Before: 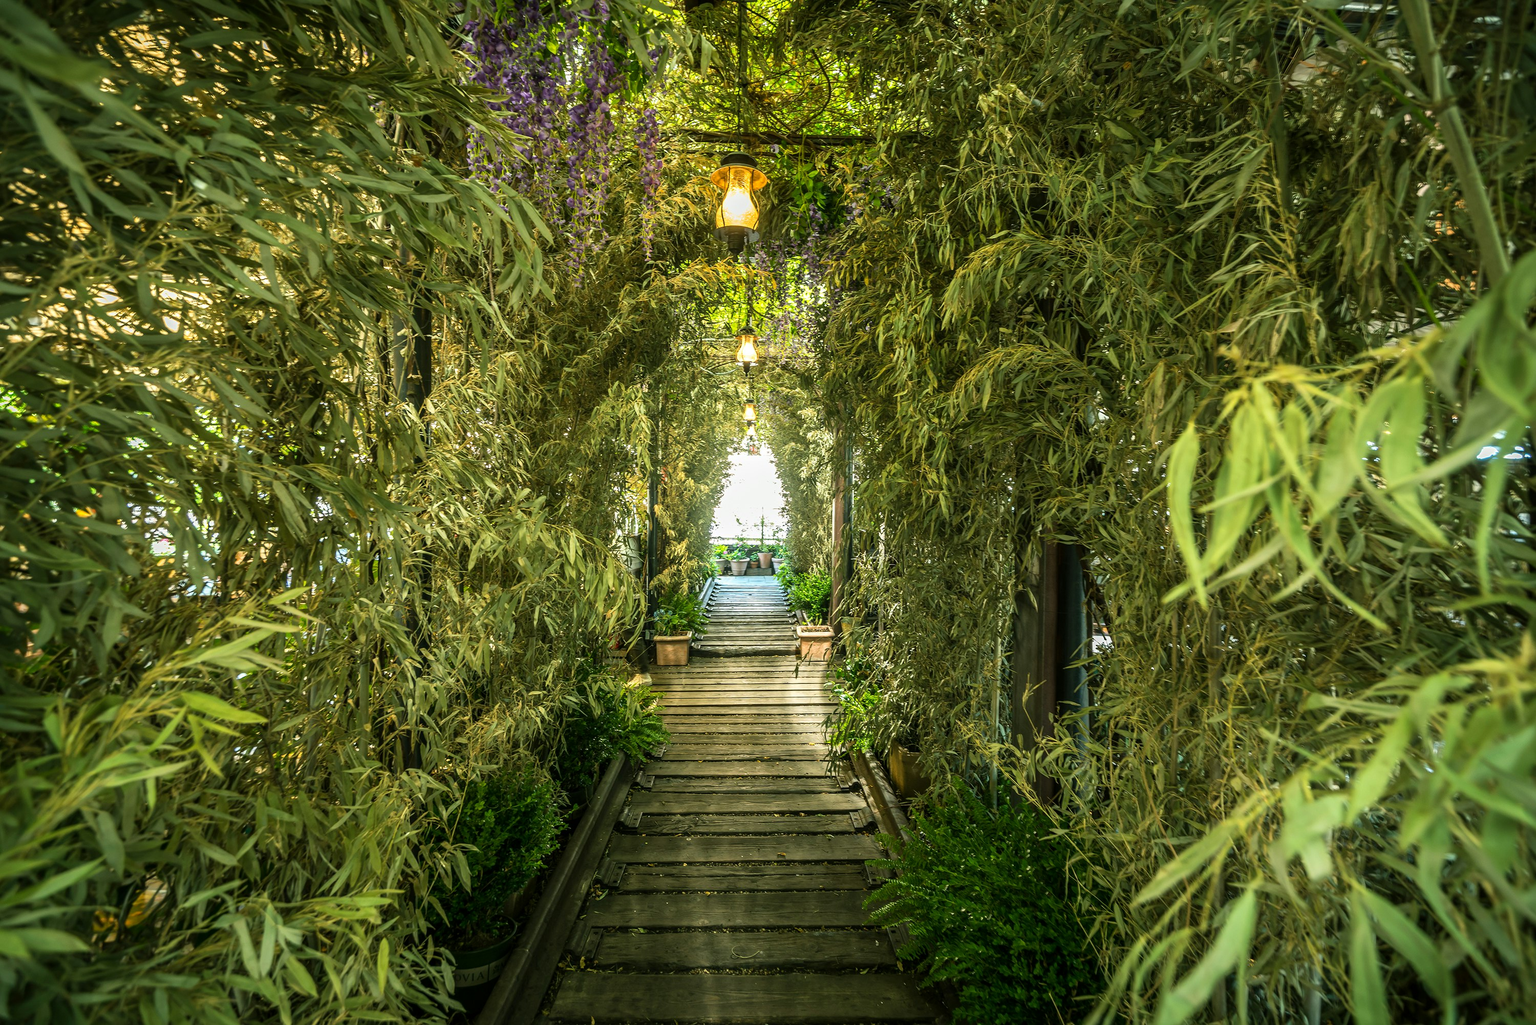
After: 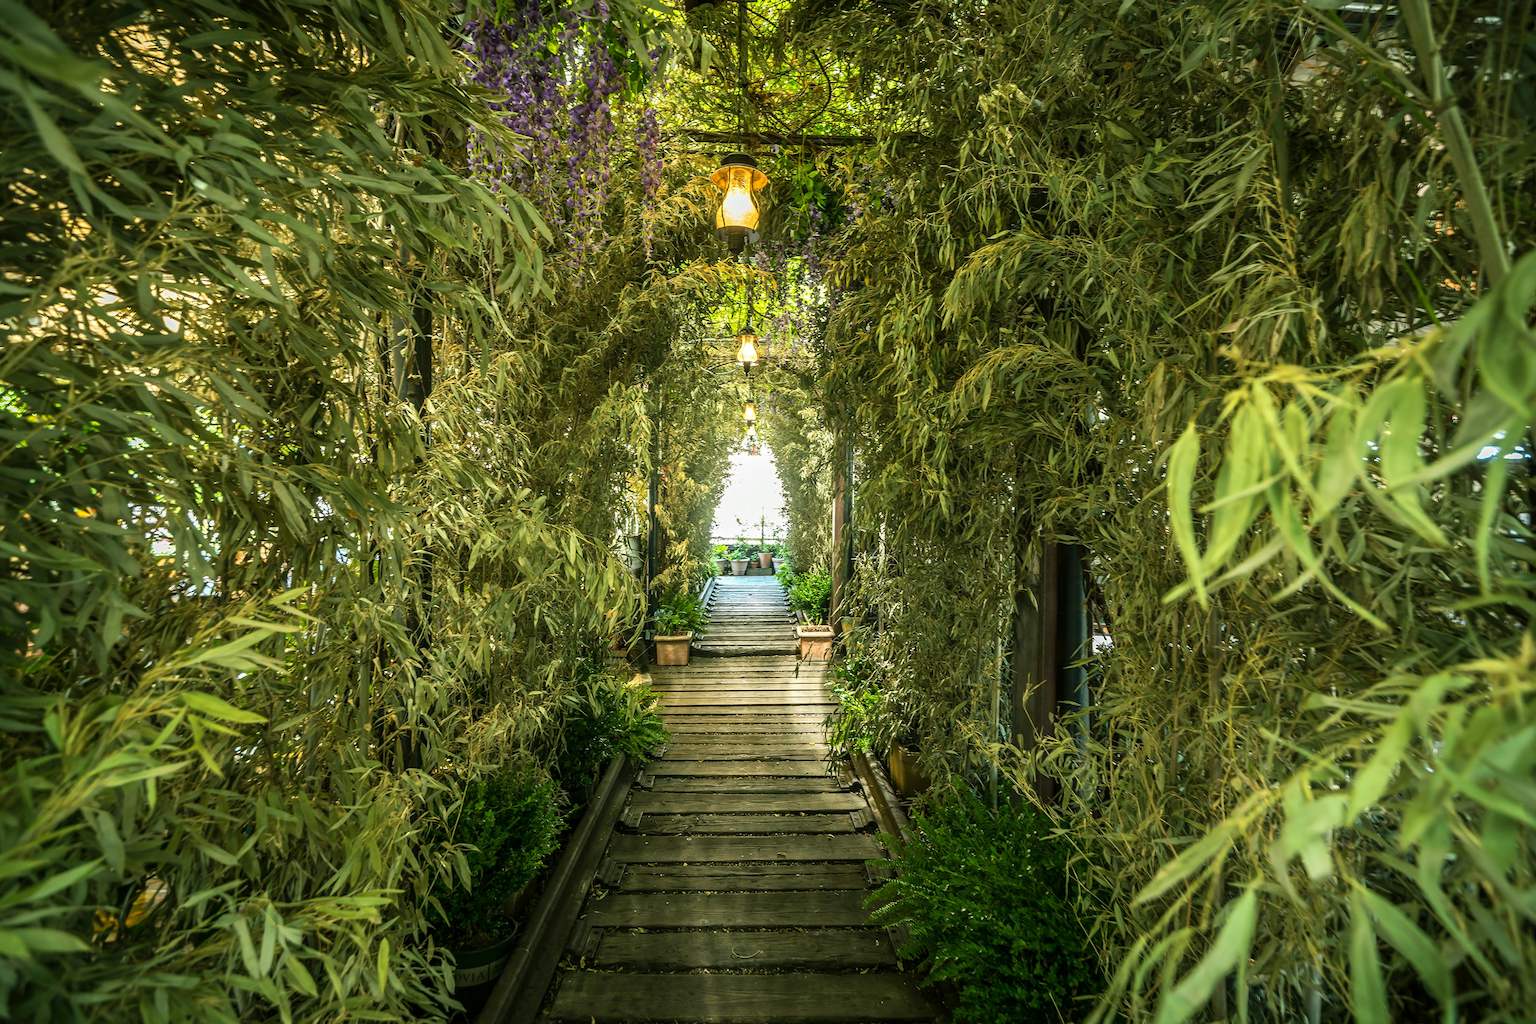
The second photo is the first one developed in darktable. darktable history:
shadows and highlights: radius 331.25, shadows 54.78, highlights -98.16, compress 94.4%, soften with gaussian
